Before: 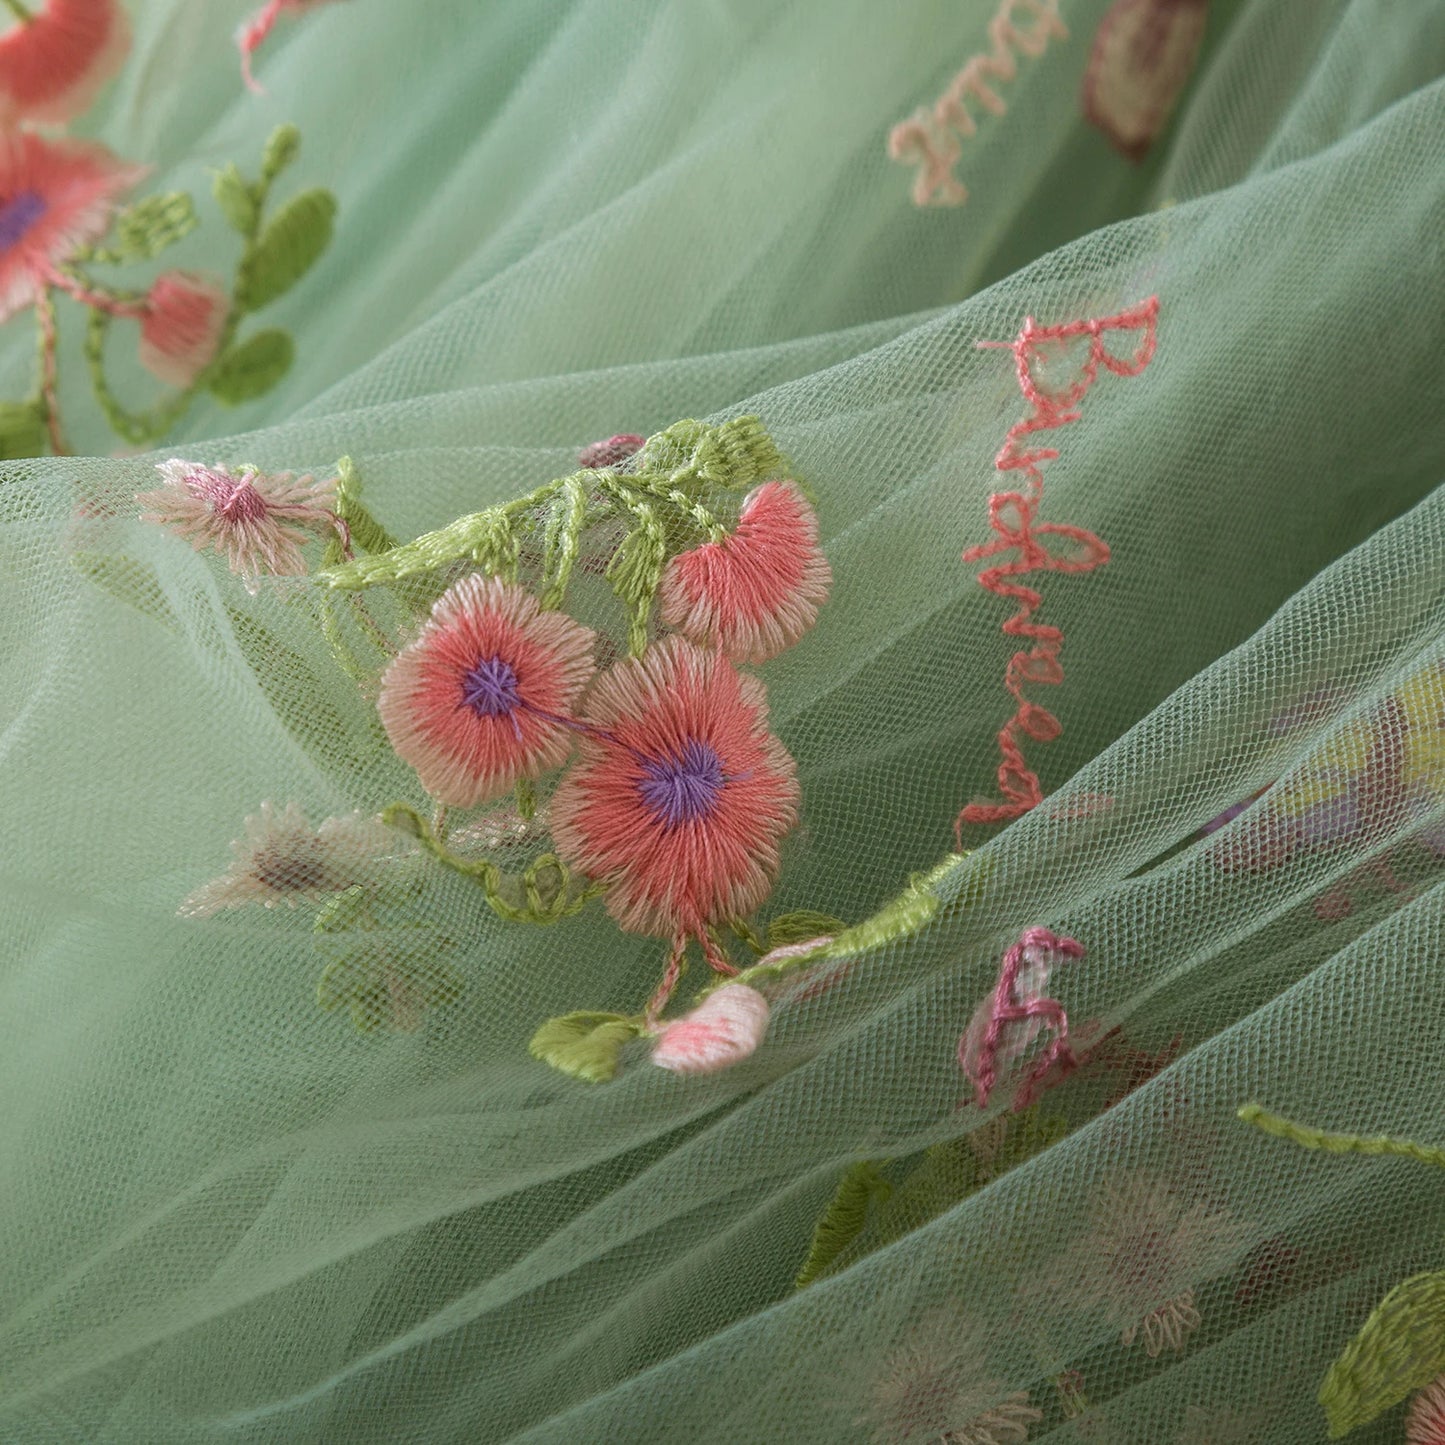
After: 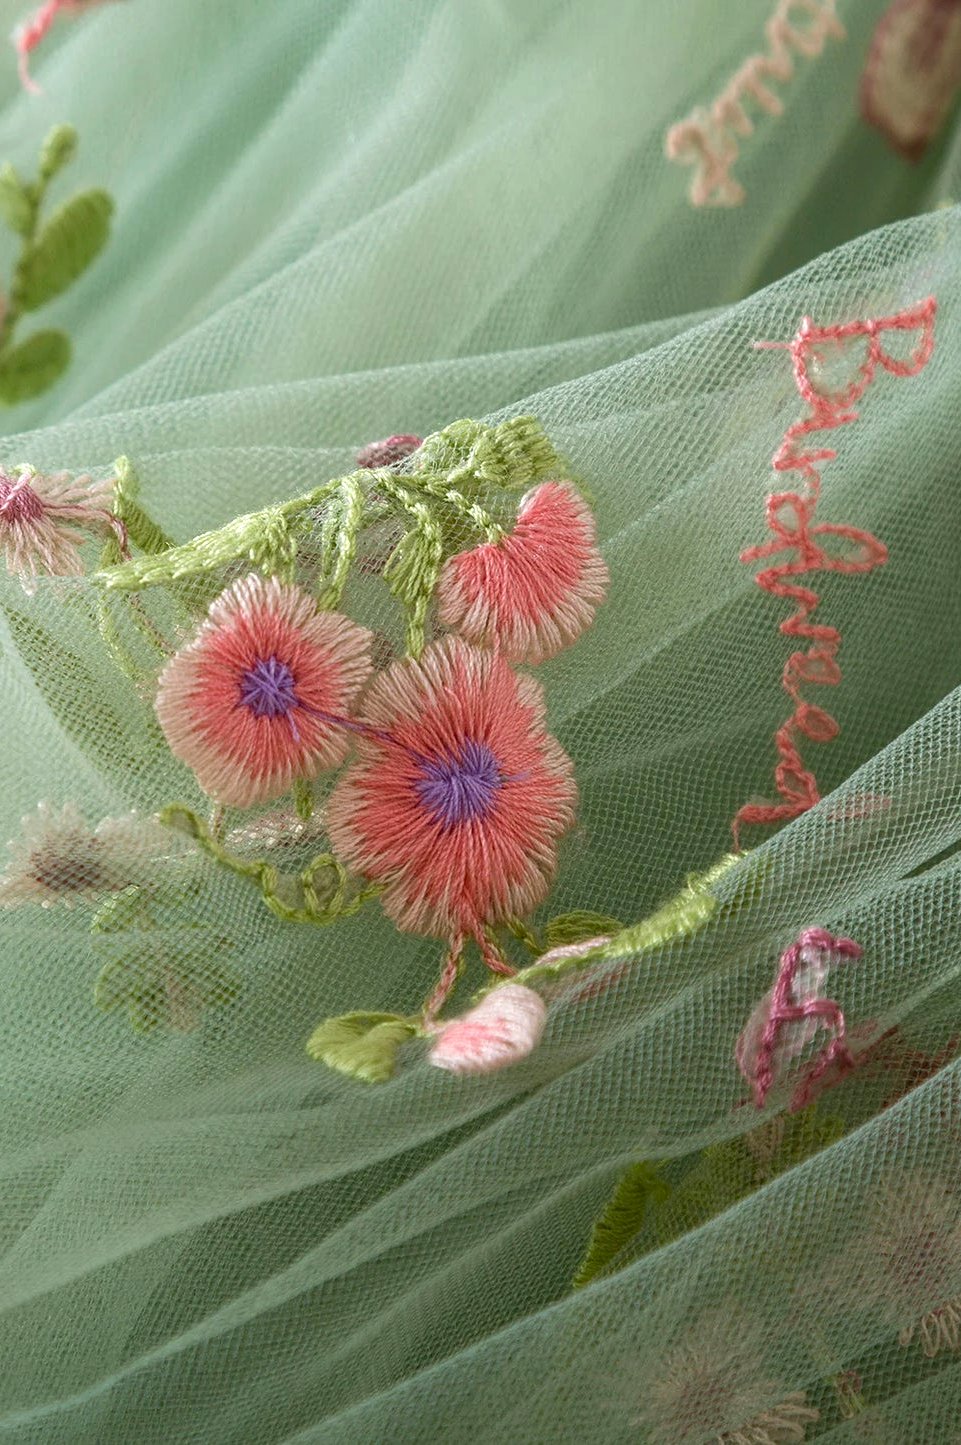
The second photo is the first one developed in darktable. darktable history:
color balance rgb: perceptual saturation grading › global saturation 0.252%, perceptual saturation grading › highlights -15.433%, perceptual saturation grading › shadows 25.62%, perceptual brilliance grading › highlights 11.614%
crop and rotate: left 15.47%, right 17.983%
